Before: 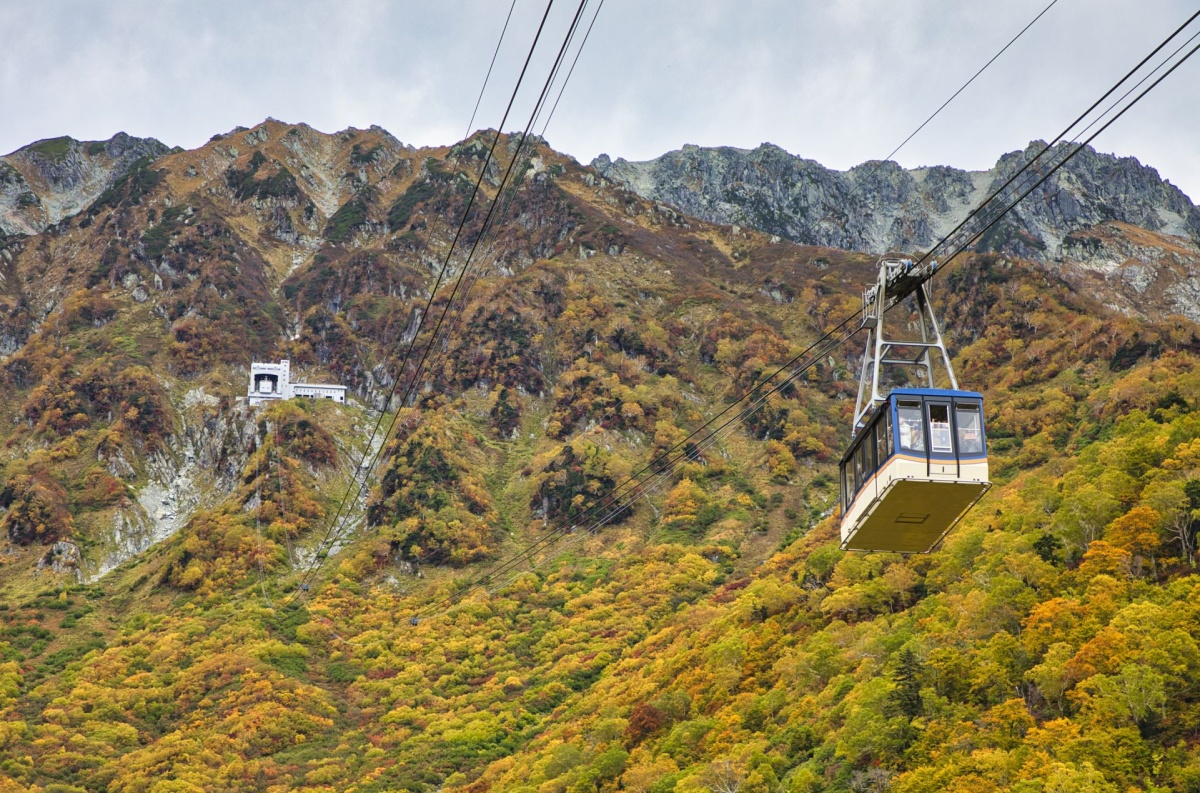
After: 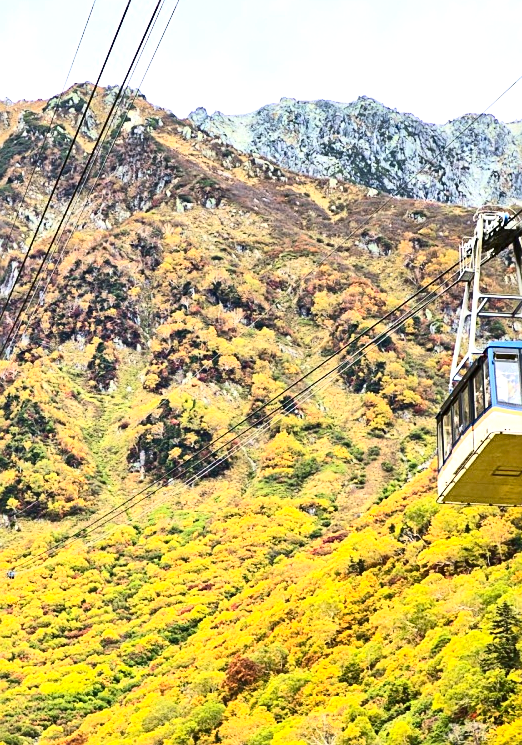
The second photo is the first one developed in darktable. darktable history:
exposure: black level correction 0, exposure 0.878 EV, compensate highlight preservation false
crop: left 33.616%, top 6.019%, right 22.808%
contrast brightness saturation: contrast 0.41, brightness 0.113, saturation 0.212
sharpen: radius 2.152, amount 0.378, threshold 0.145
